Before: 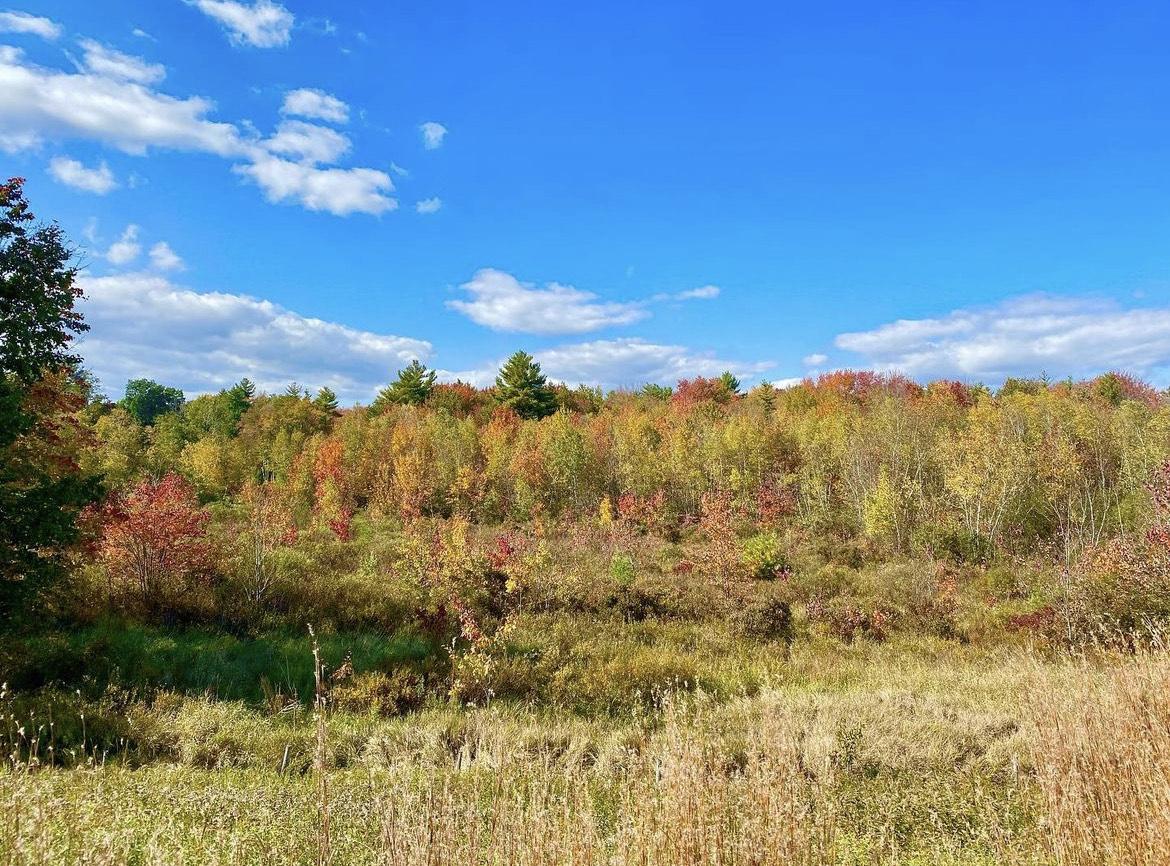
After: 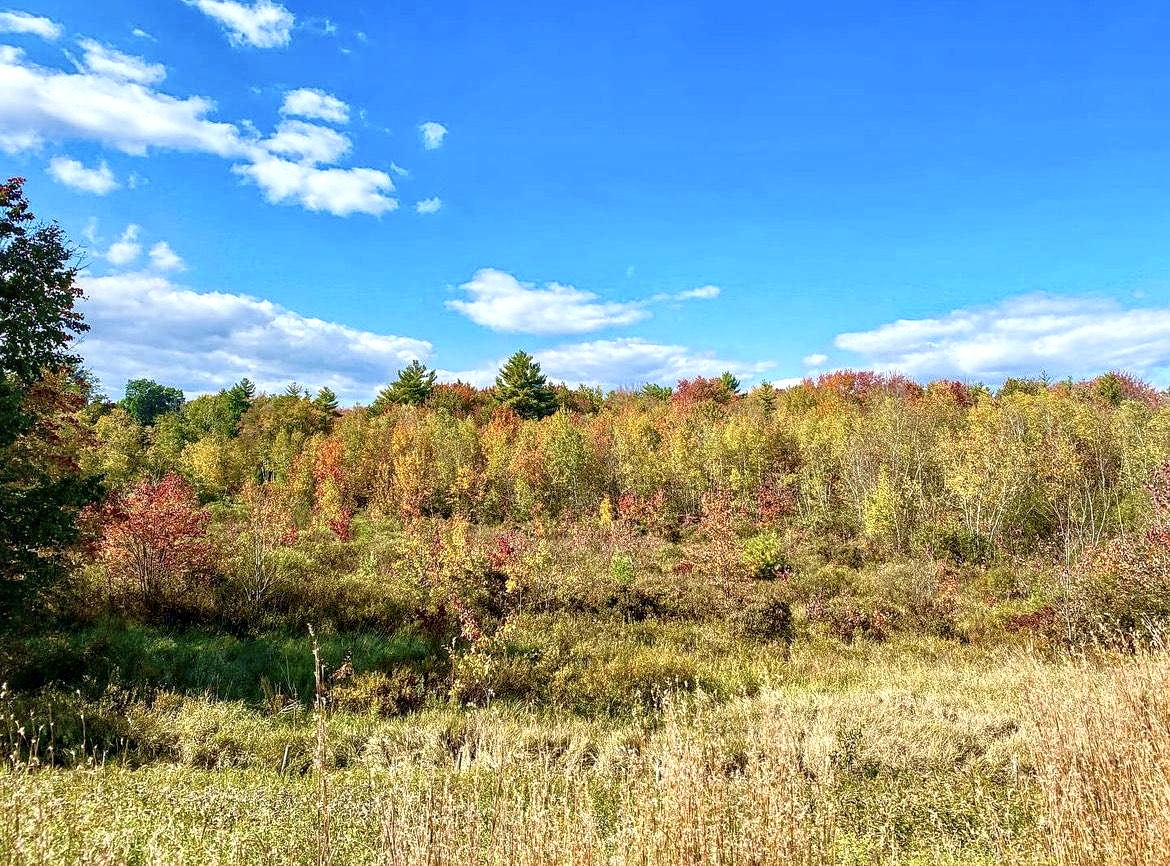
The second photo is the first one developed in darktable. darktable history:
sharpen: amount 0.208
local contrast: detail 130%
tone curve: curves: ch0 [(0, 0.01) (0.037, 0.032) (0.131, 0.108) (0.275, 0.286) (0.483, 0.517) (0.61, 0.661) (0.697, 0.768) (0.797, 0.876) (0.888, 0.952) (0.997, 0.995)]; ch1 [(0, 0) (0.312, 0.262) (0.425, 0.402) (0.5, 0.5) (0.527, 0.532) (0.556, 0.585) (0.683, 0.706) (0.746, 0.77) (1, 1)]; ch2 [(0, 0) (0.223, 0.185) (0.333, 0.284) (0.432, 0.4) (0.502, 0.502) (0.525, 0.527) (0.545, 0.564) (0.587, 0.613) (0.636, 0.654) (0.711, 0.729) (0.845, 0.855) (0.998, 0.977)], color space Lab, linked channels, preserve colors none
